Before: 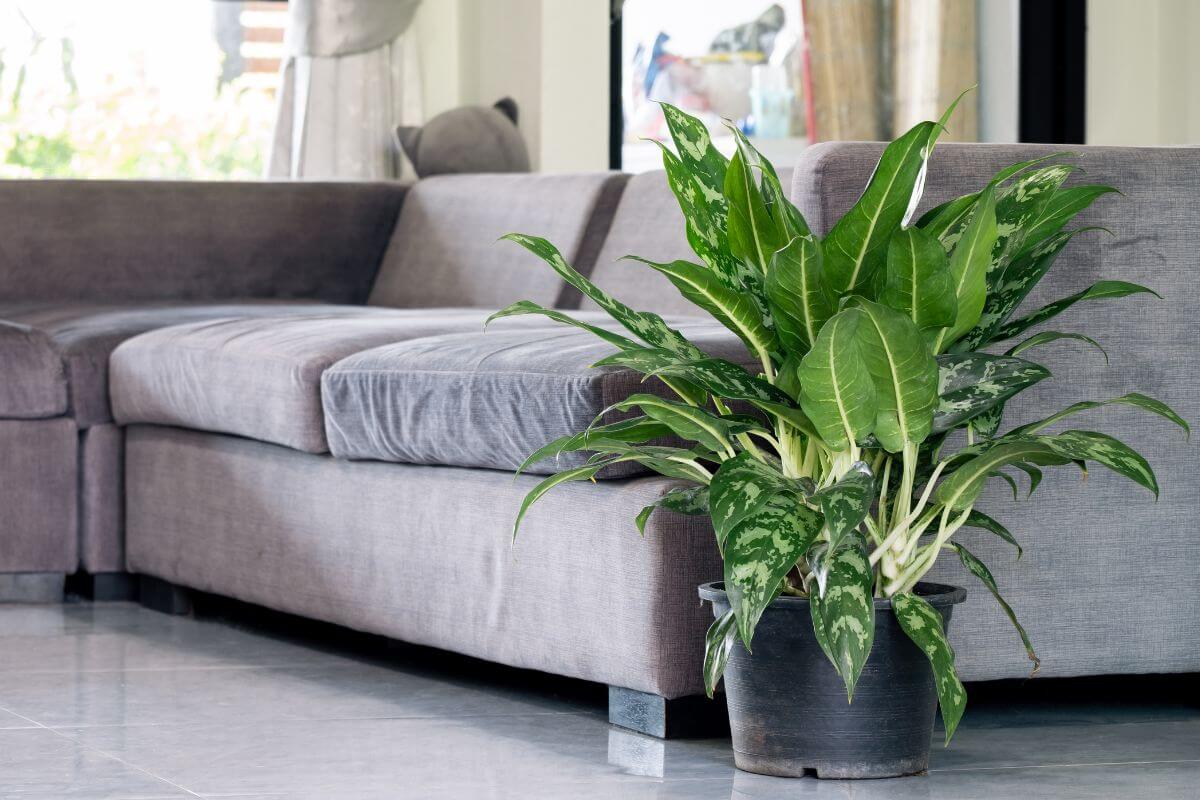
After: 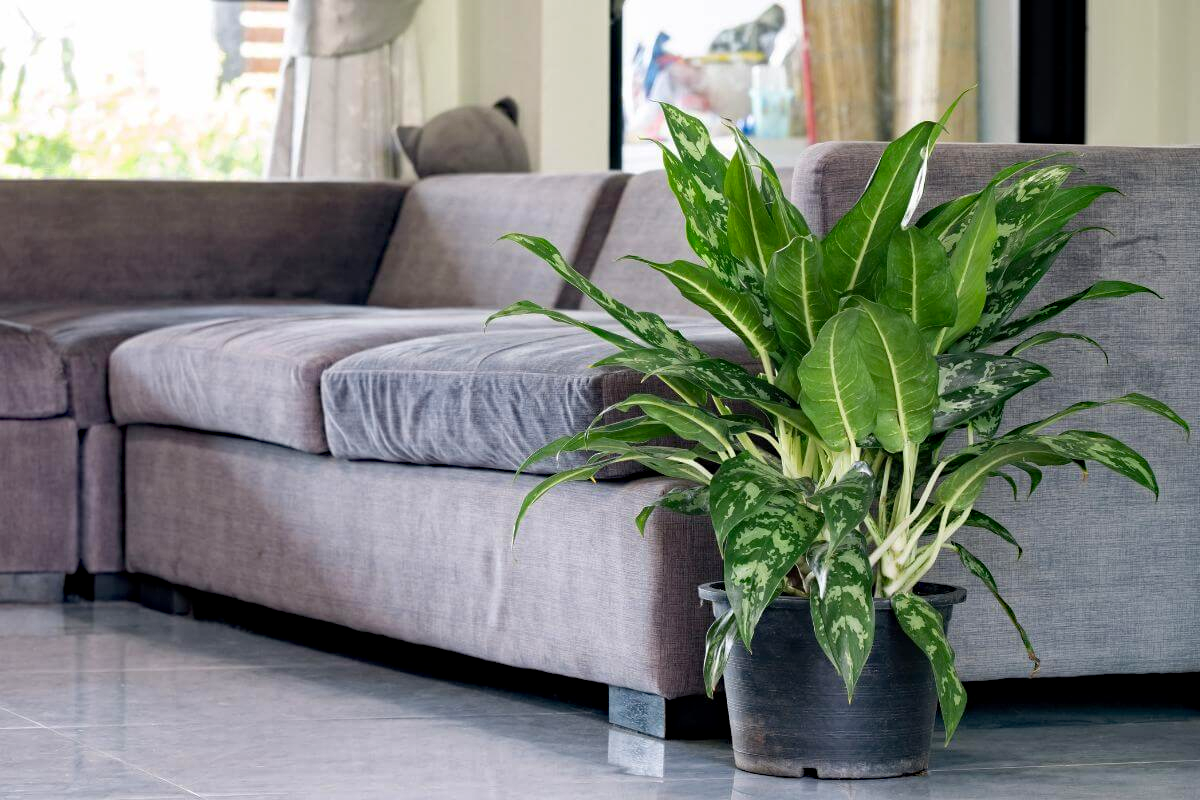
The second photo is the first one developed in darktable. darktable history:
haze removal: strength 0.296, distance 0.249, compatibility mode true, adaptive false
